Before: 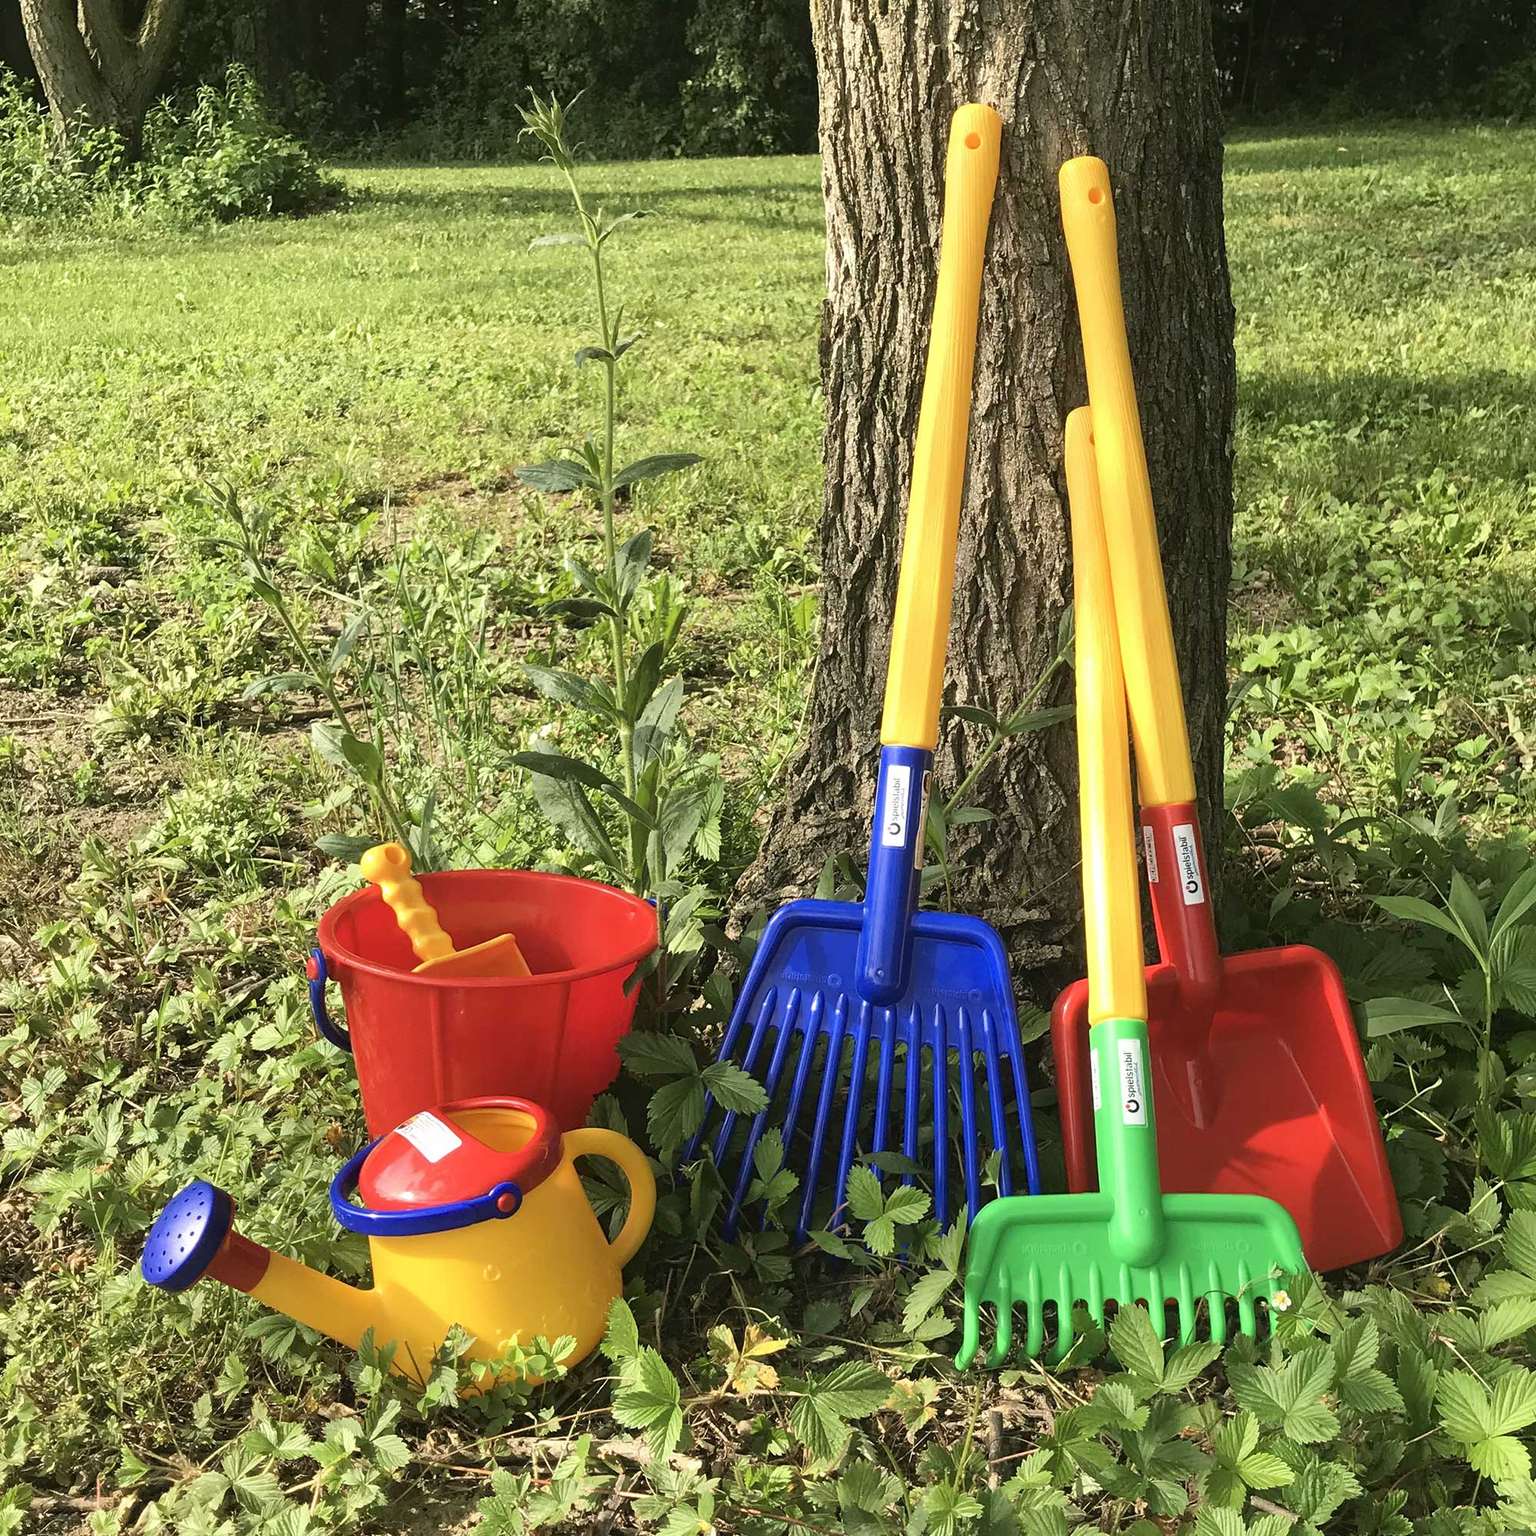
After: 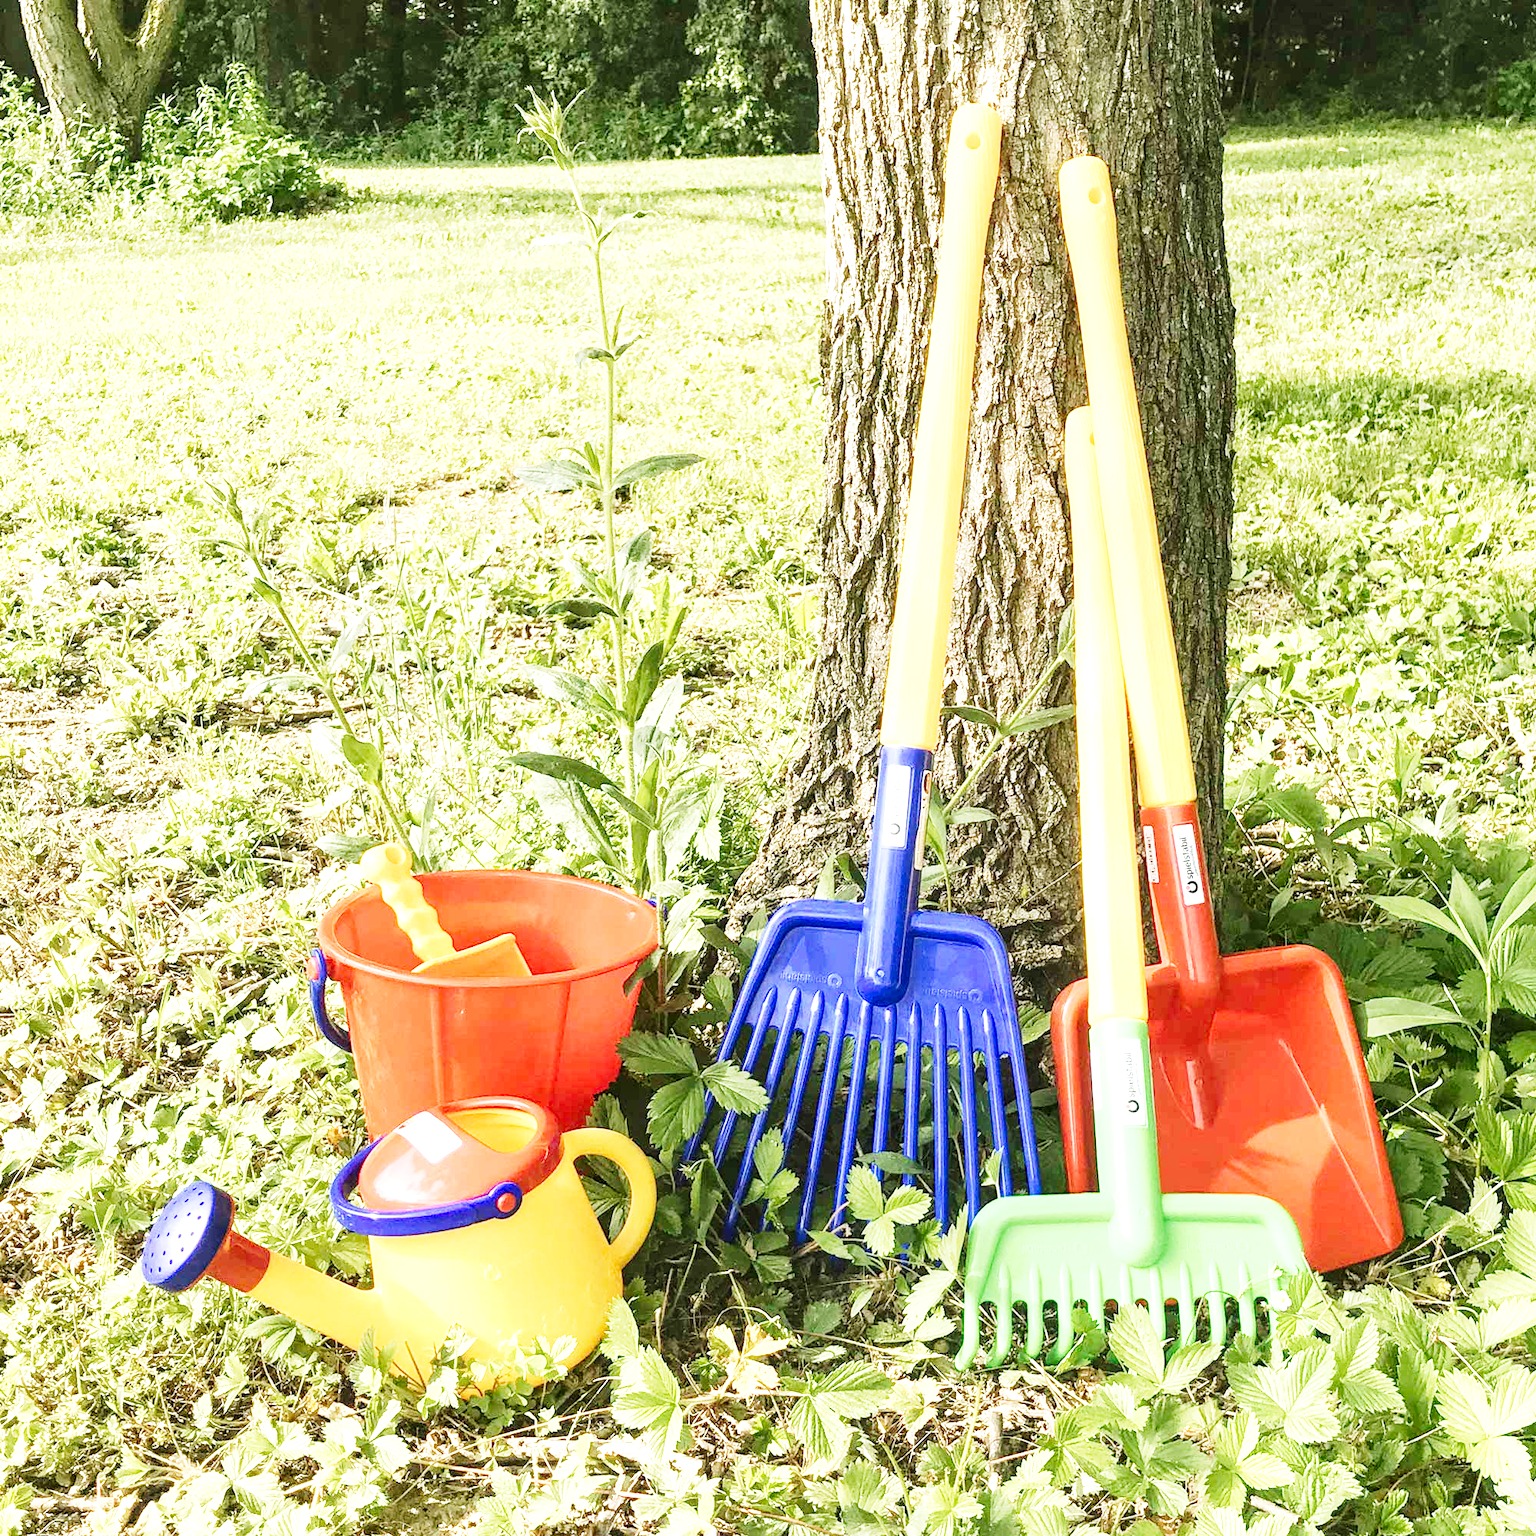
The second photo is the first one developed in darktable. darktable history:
exposure: exposure 1.089 EV, compensate highlight preservation false
base curve: curves: ch0 [(0, 0) (0, 0.001) (0.001, 0.001) (0.004, 0.002) (0.007, 0.004) (0.015, 0.013) (0.033, 0.045) (0.052, 0.096) (0.075, 0.17) (0.099, 0.241) (0.163, 0.42) (0.219, 0.55) (0.259, 0.616) (0.327, 0.722) (0.365, 0.765) (0.522, 0.873) (0.547, 0.881) (0.689, 0.919) (0.826, 0.952) (1, 1)], preserve colors none
local contrast: on, module defaults
